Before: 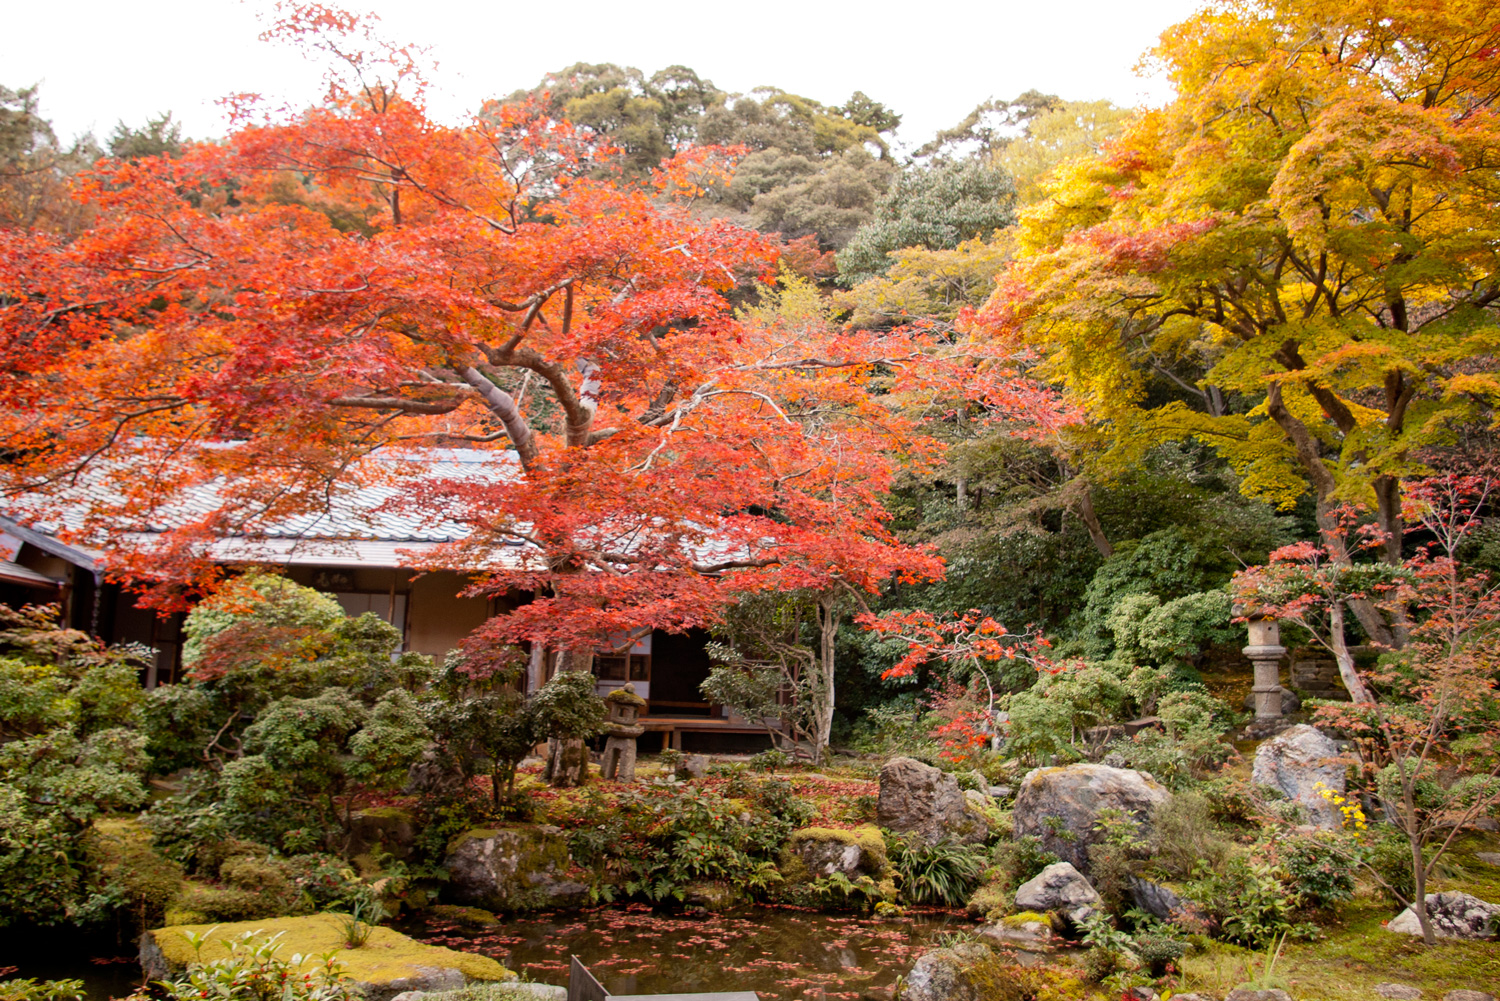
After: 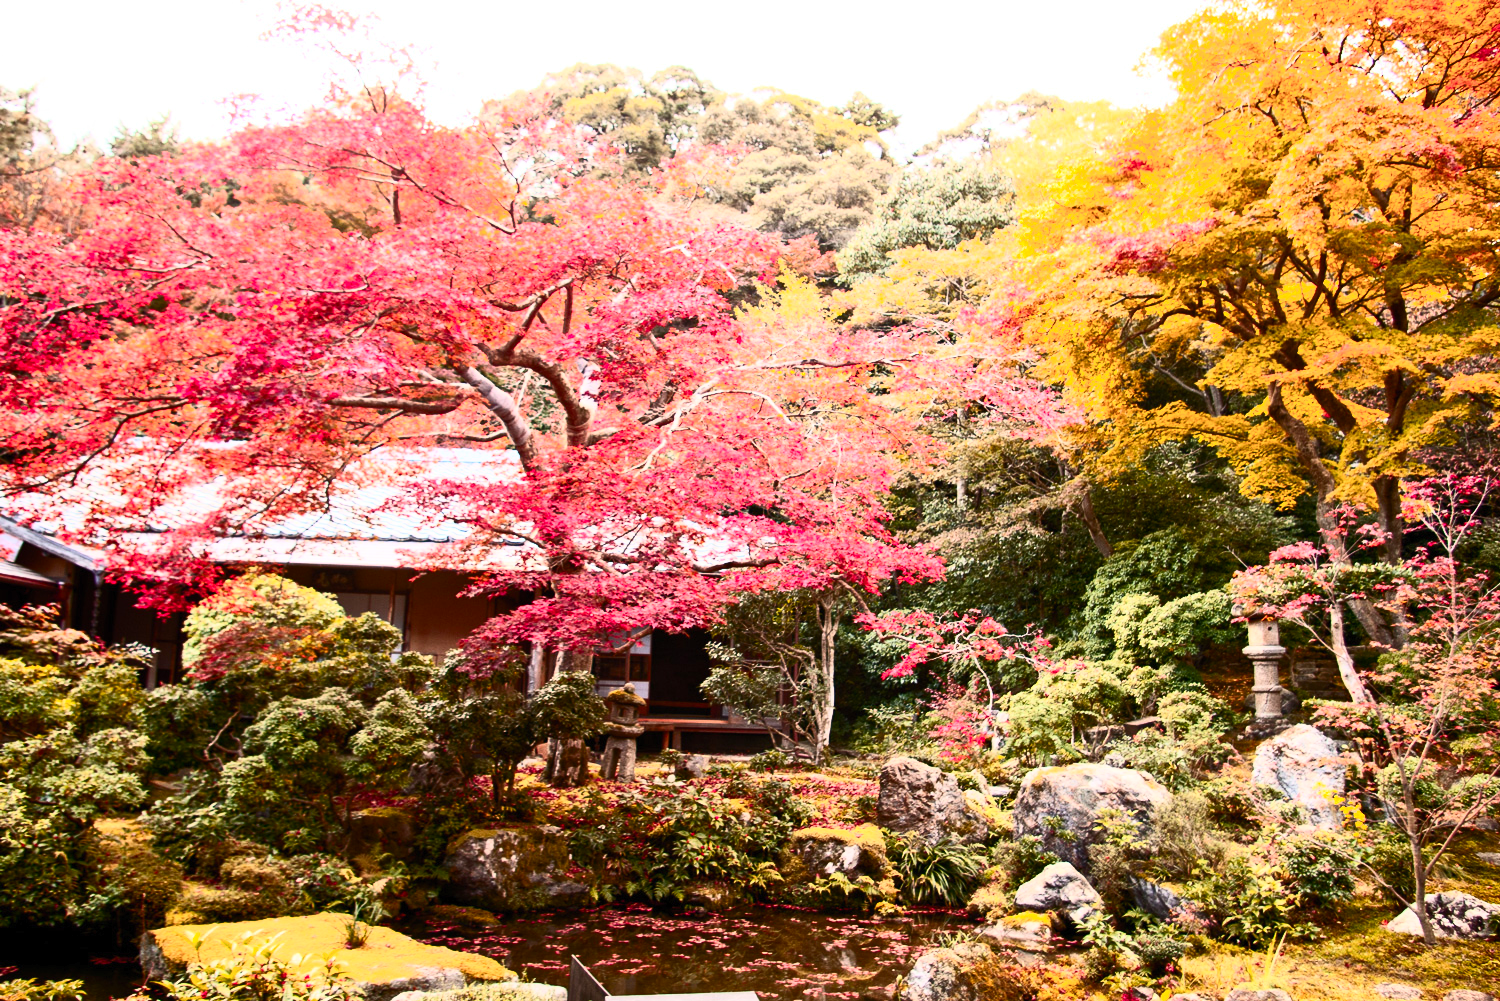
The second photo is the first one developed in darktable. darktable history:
contrast brightness saturation: contrast 0.62, brightness 0.34, saturation 0.14
color zones: curves: ch1 [(0.235, 0.558) (0.75, 0.5)]; ch2 [(0.25, 0.462) (0.749, 0.457)], mix 25.94%
